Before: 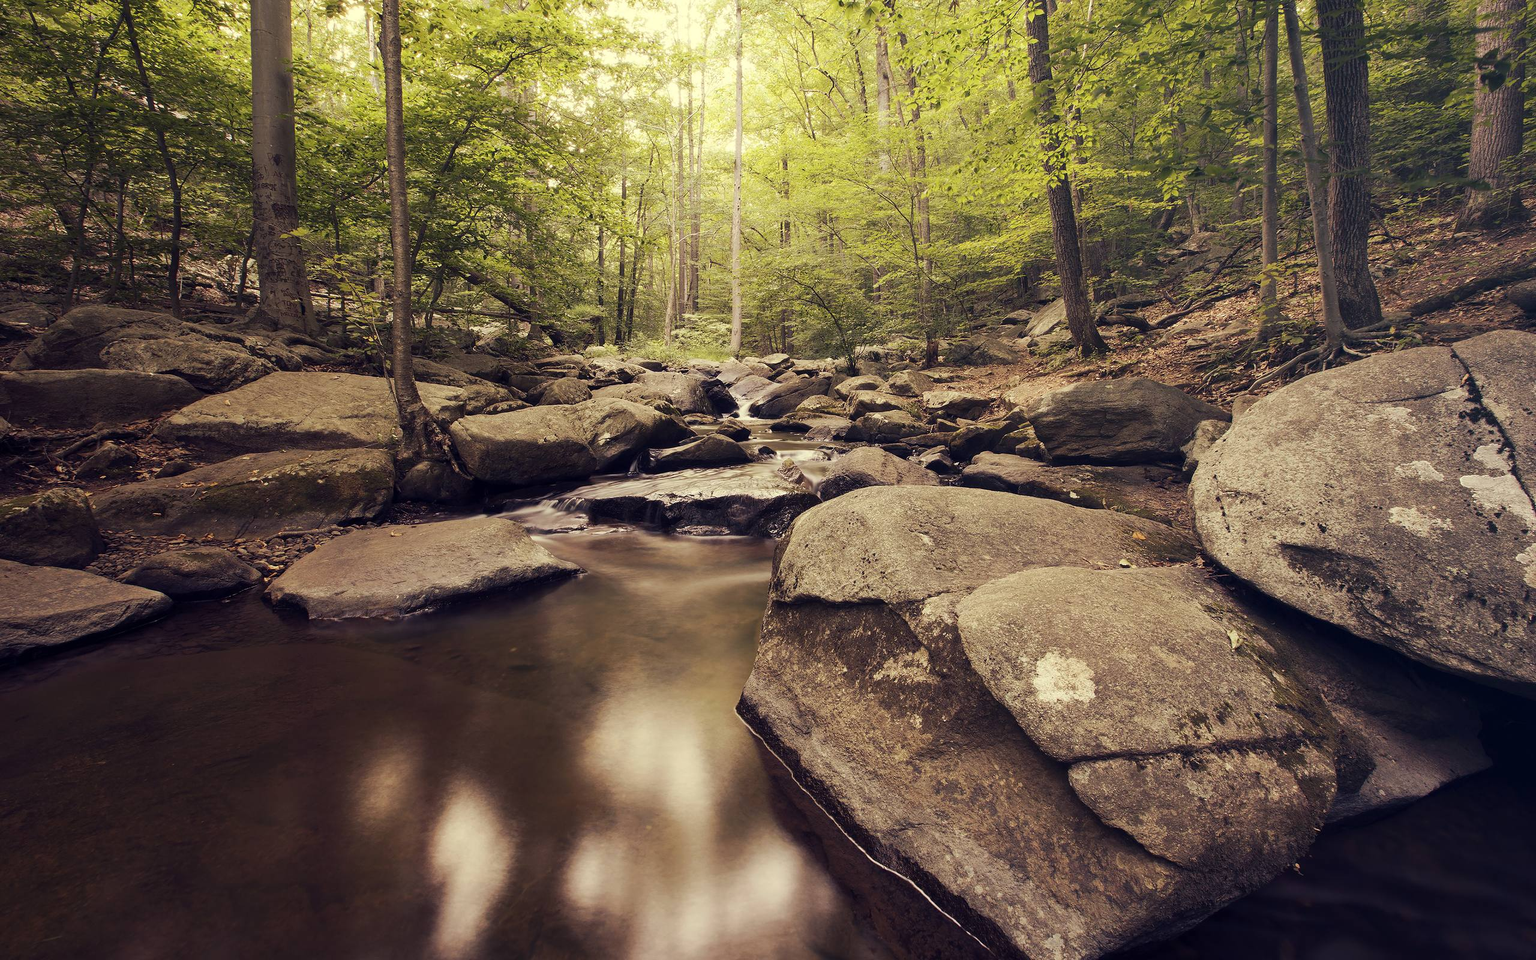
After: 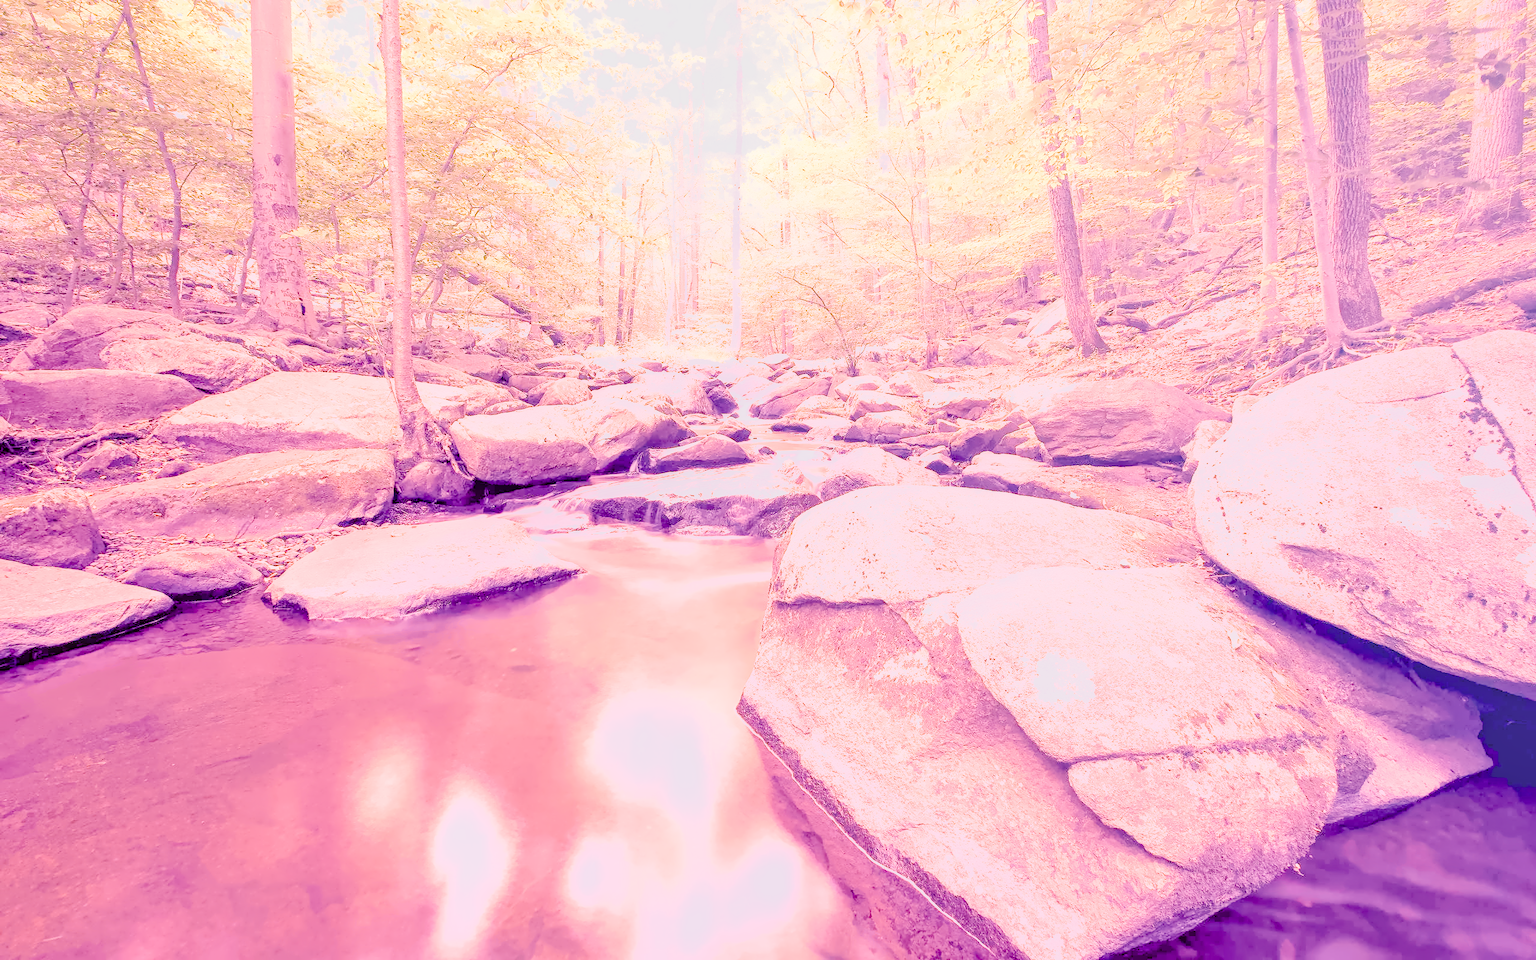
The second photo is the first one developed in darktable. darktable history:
local contrast: on, module defaults
denoise (profiled): preserve shadows 1.52, scattering 0.002, a [-1, 0, 0], compensate highlight preservation false
filmic rgb: black relative exposure -6.98 EV, white relative exposure 5.63 EV, hardness 2.86
haze removal: compatibility mode true, adaptive false
highlight reconstruction: on, module defaults
lens correction: scale 1, crop 1, focal 35, aperture 10, distance 0.775, camera "Canon EOS RP", lens "Canon RF 35mm F1.8 MACRO IS STM"
white balance: red 2.229, blue 1.46
tone equalizer "contrast tone curve: strong": -8 EV -1.08 EV, -7 EV -1.01 EV, -6 EV -0.867 EV, -5 EV -0.578 EV, -3 EV 0.578 EV, -2 EV 0.867 EV, -1 EV 1.01 EV, +0 EV 1.08 EV, edges refinement/feathering 500, mask exposure compensation -1.57 EV, preserve details no
exposure: black level correction 0, exposure 1.125 EV, compensate exposure bias true, compensate highlight preservation false
color balance rgb "basic colorfulness: vibrant colors": perceptual saturation grading › global saturation 20%, perceptual saturation grading › highlights -25%, perceptual saturation grading › shadows 50%
color correction: highlights a* -1.43, highlights b* 10.12, shadows a* 0.395, shadows b* 19.35
velvia: on, module defaults
color calibration: illuminant as shot in camera, x 0.379, y 0.396, temperature 4138.76 K
color look up table: target a [13.56, 18.13, -4.88, -18.23, 8.84, -33.4, 41.41, 10.41, 48.24, 22.98, -23.71, 22.1, 14.18, -46.08, 53.38, 4.545, 49.99, -28.63, -0.43, -0.64, -0.73, -0.15, -0.42, -0.08, 0 ×25], target b [14.06, 17.81, -21.93, 30.49, -25.4, -0.2, 65.55, -45.96, 16.25, -21.59, 57.26, 77.48, -50.3, 37.7, 28.19, 89.81, -14.57, -28.64, 1.19, -0.34, -0.5, -0.27, -1.23, -0.97, 0 ×25], num patches 24
